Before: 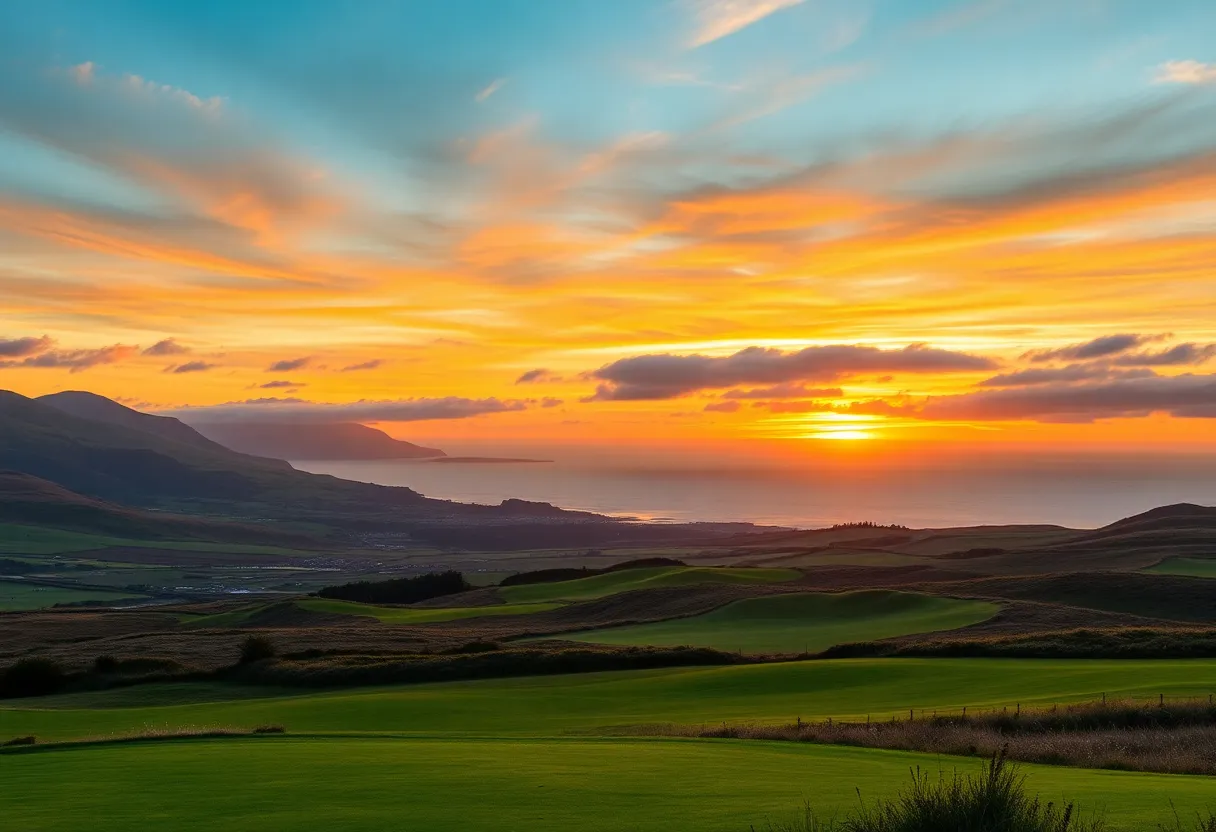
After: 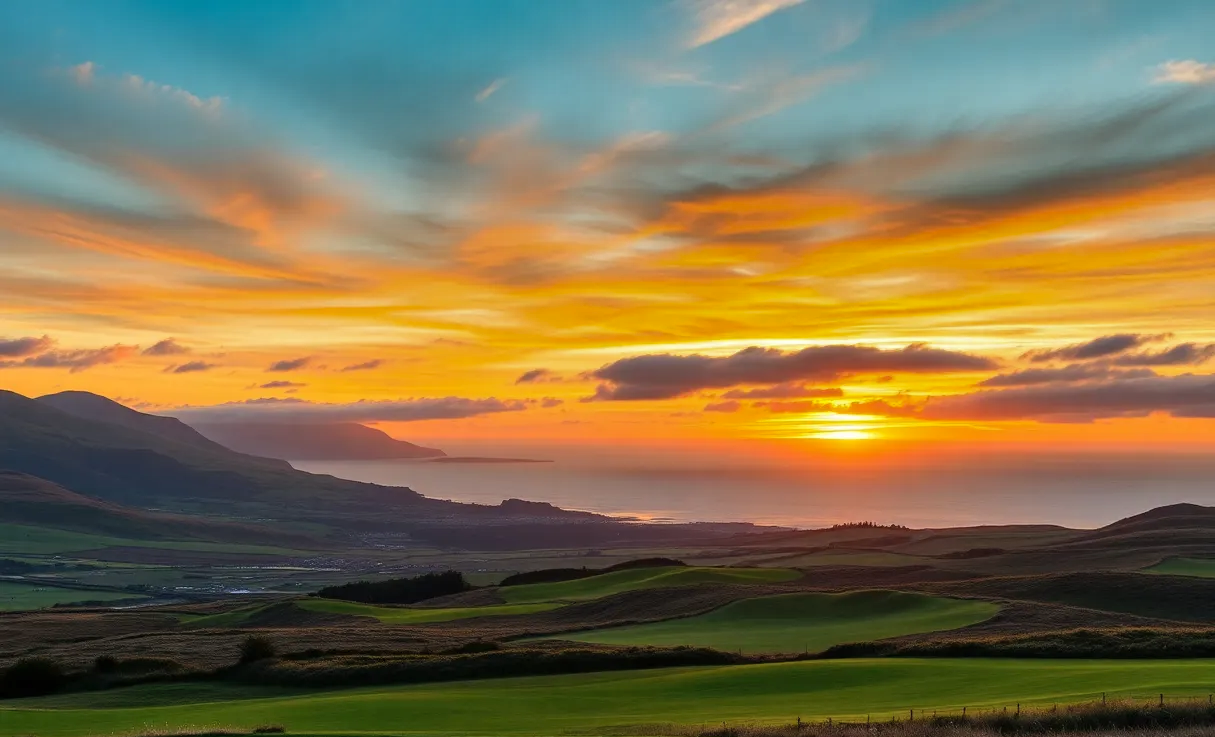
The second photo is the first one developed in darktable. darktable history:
crop and rotate: top 0%, bottom 11.402%
shadows and highlights: radius 108.56, shadows 40.68, highlights -72.34, low approximation 0.01, soften with gaussian
